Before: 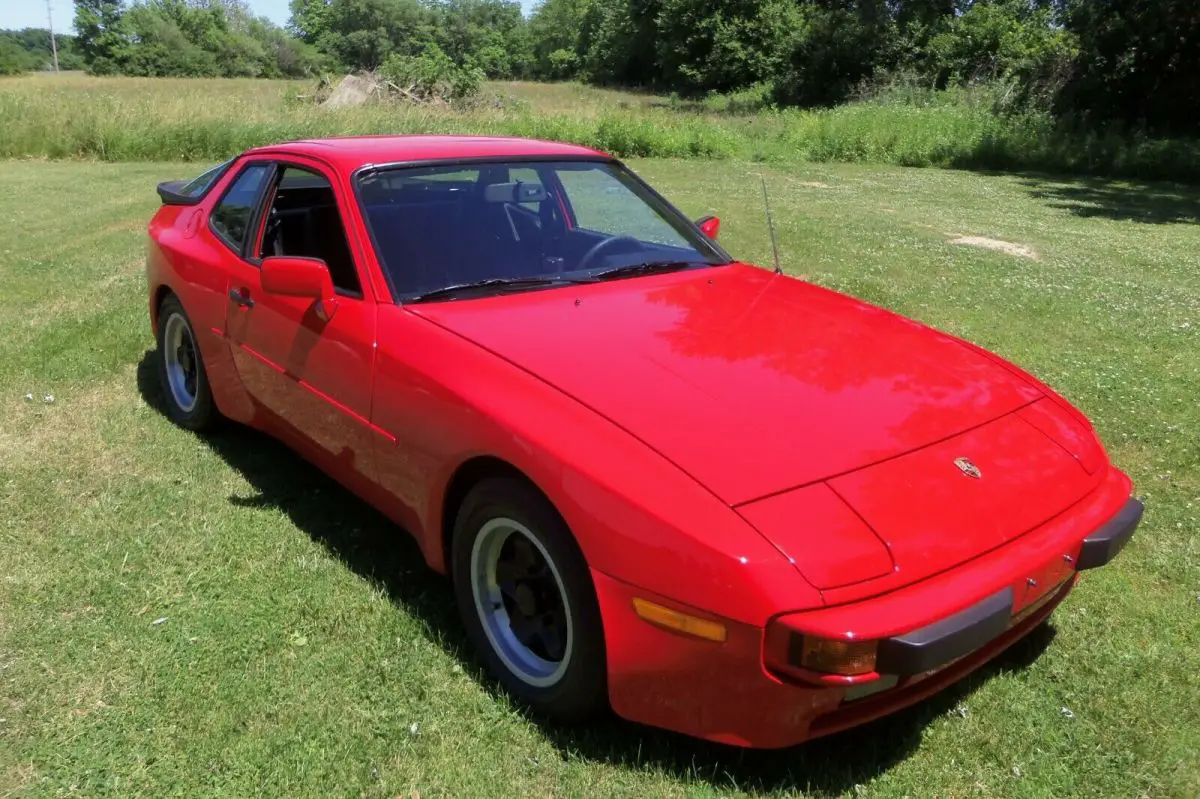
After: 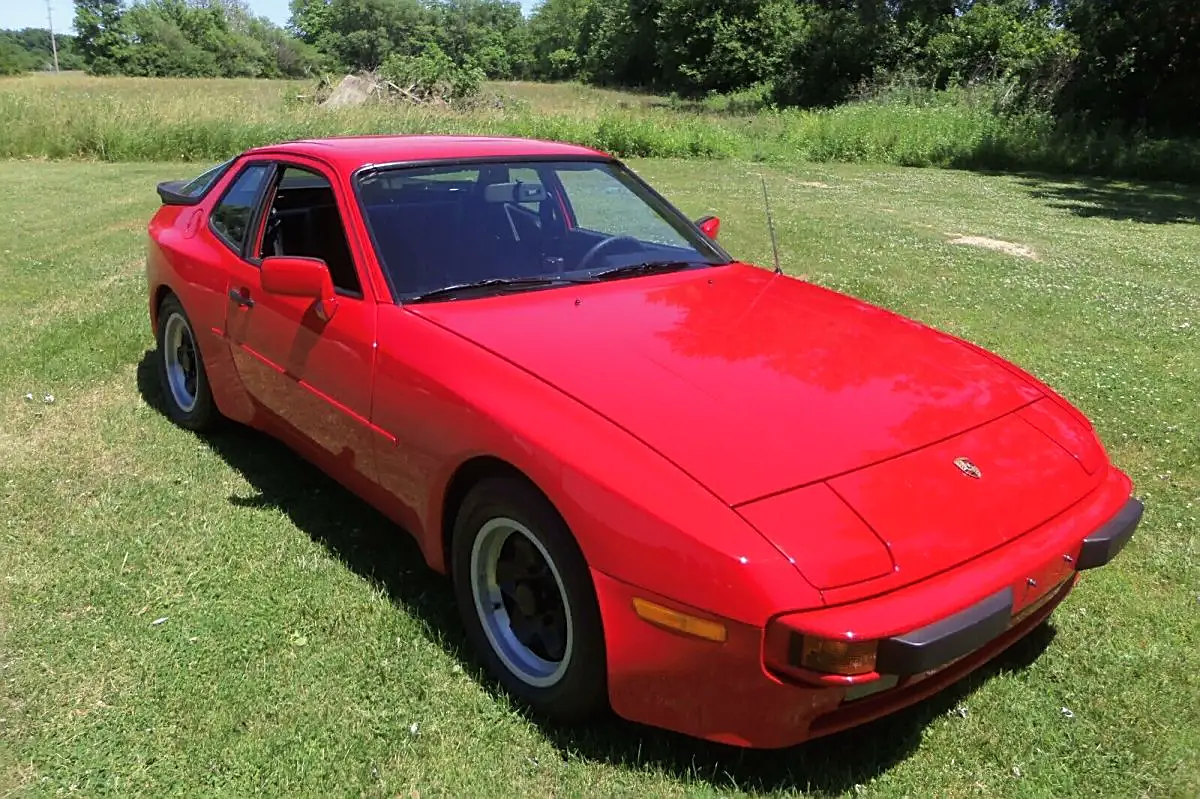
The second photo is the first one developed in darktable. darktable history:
sharpen: on, module defaults
exposure: black level correction -0.001, exposure 0.08 EV, compensate highlight preservation false
